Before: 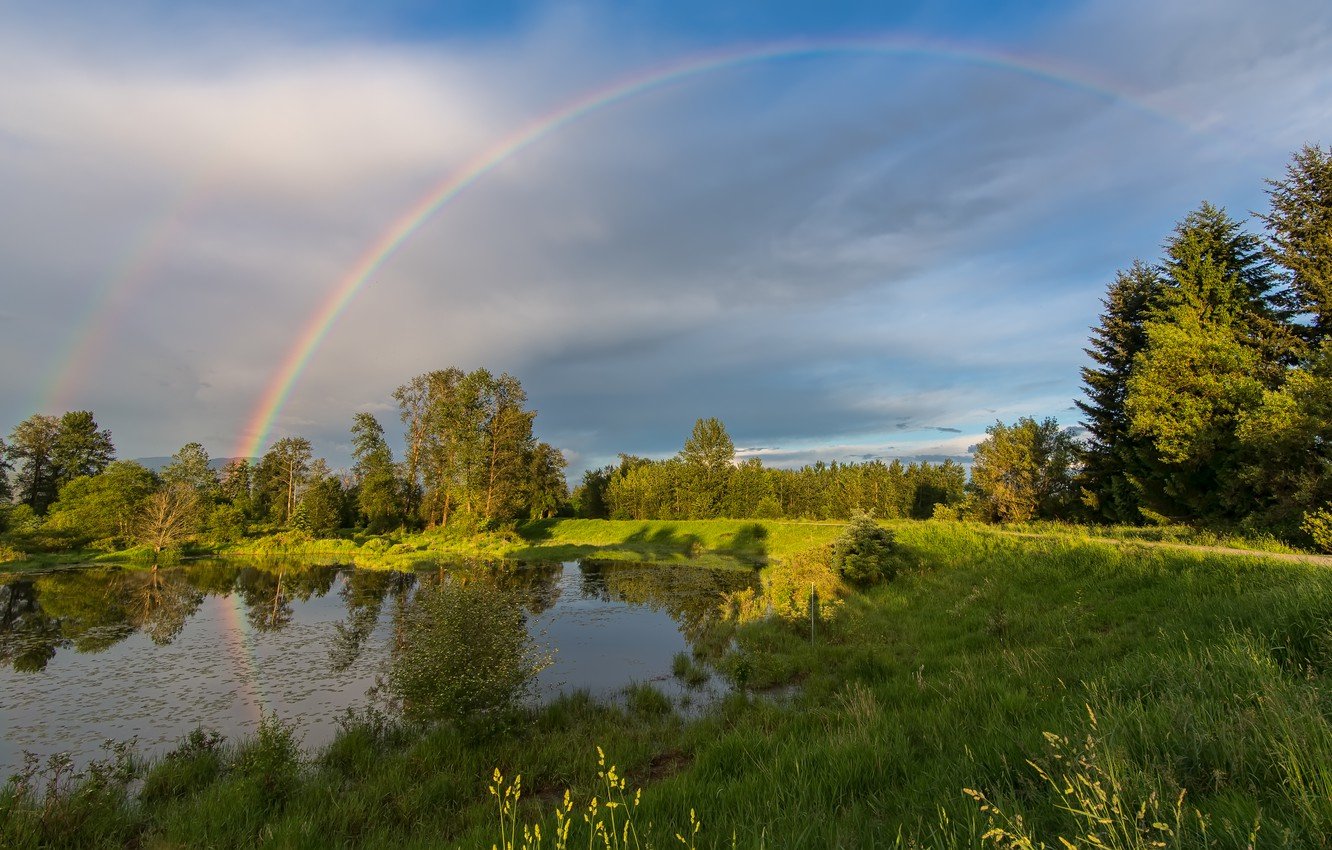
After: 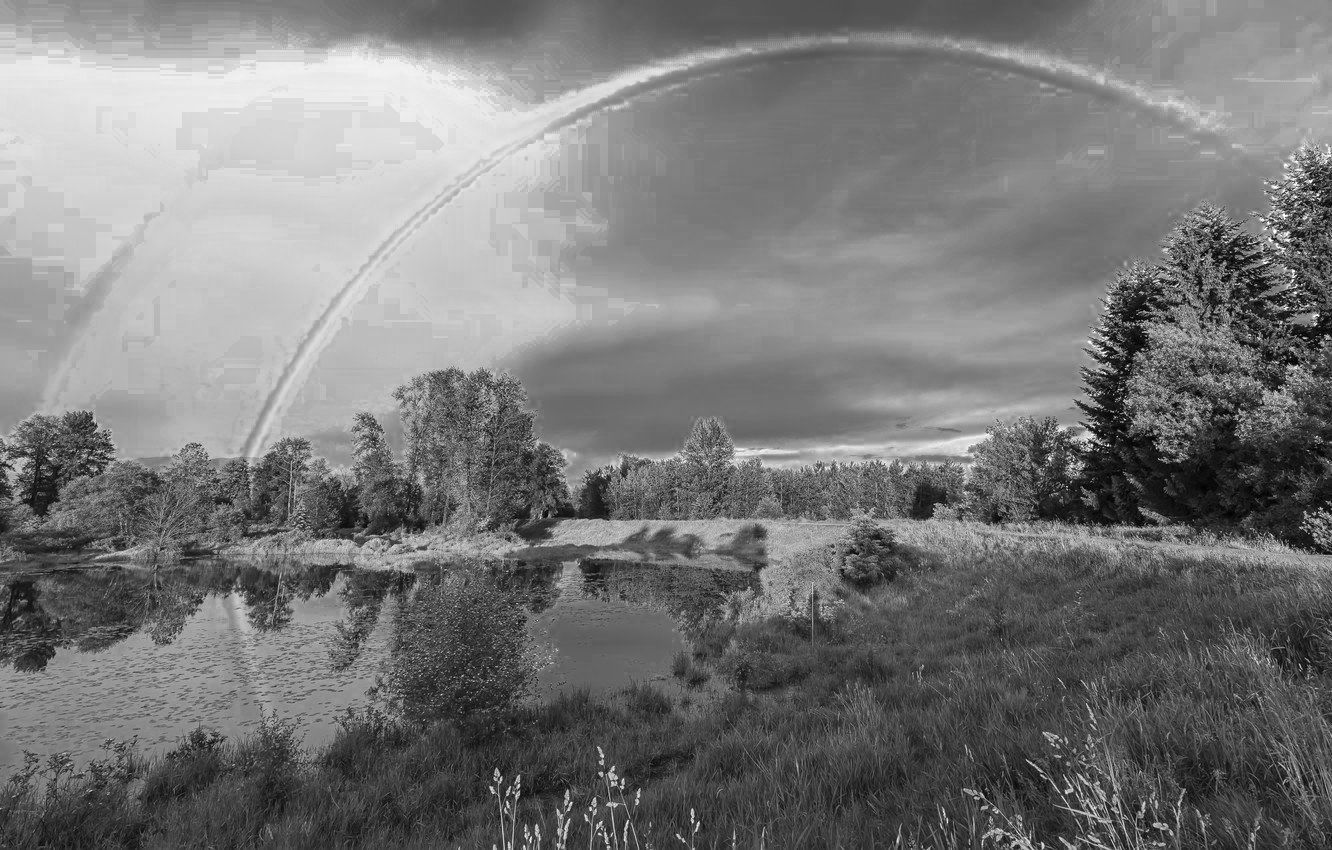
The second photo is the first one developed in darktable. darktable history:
color zones: curves: ch0 [(0.002, 0.589) (0.107, 0.484) (0.146, 0.249) (0.217, 0.352) (0.309, 0.525) (0.39, 0.404) (0.455, 0.169) (0.597, 0.055) (0.724, 0.212) (0.775, 0.691) (0.869, 0.571) (1, 0.587)]; ch1 [(0, 0) (0.143, 0) (0.286, 0) (0.429, 0) (0.571, 0) (0.714, 0) (0.857, 0)]
contrast brightness saturation: contrast 0.204, brightness 0.168, saturation 0.229
